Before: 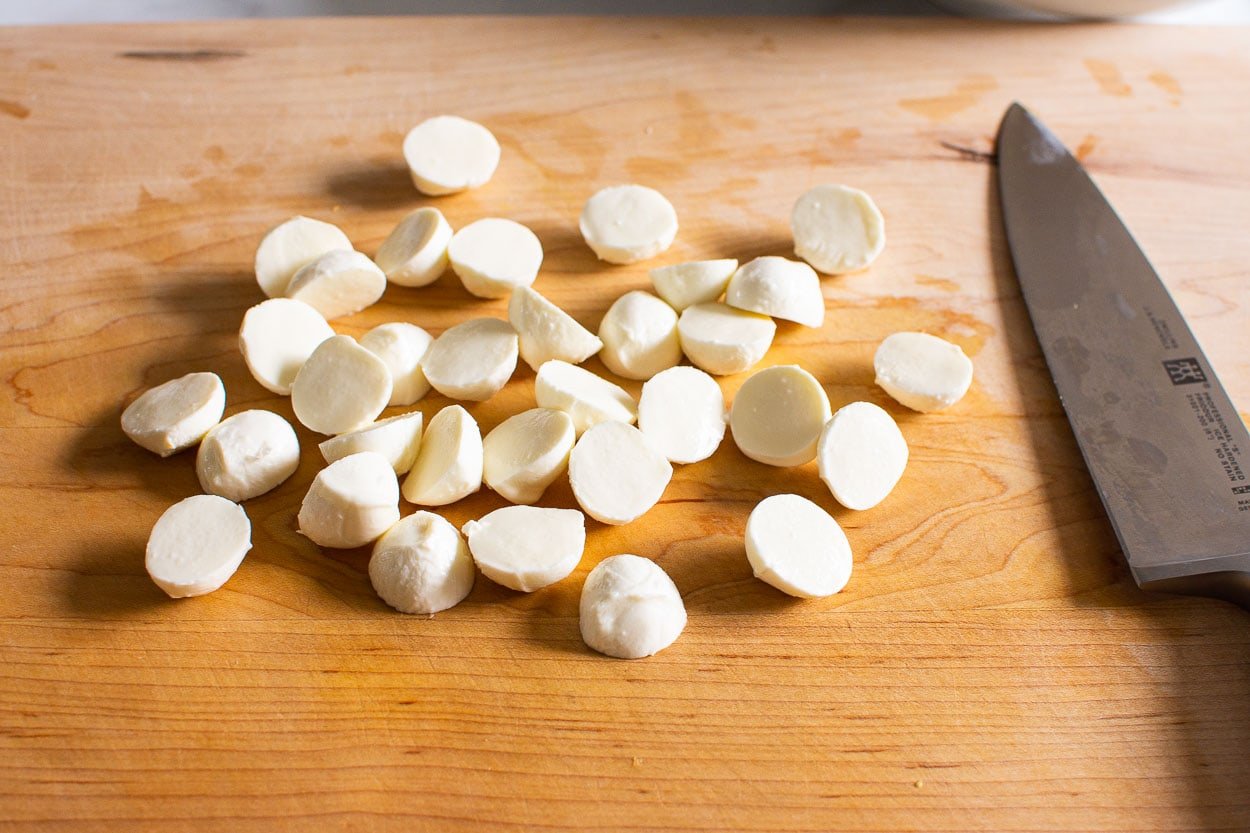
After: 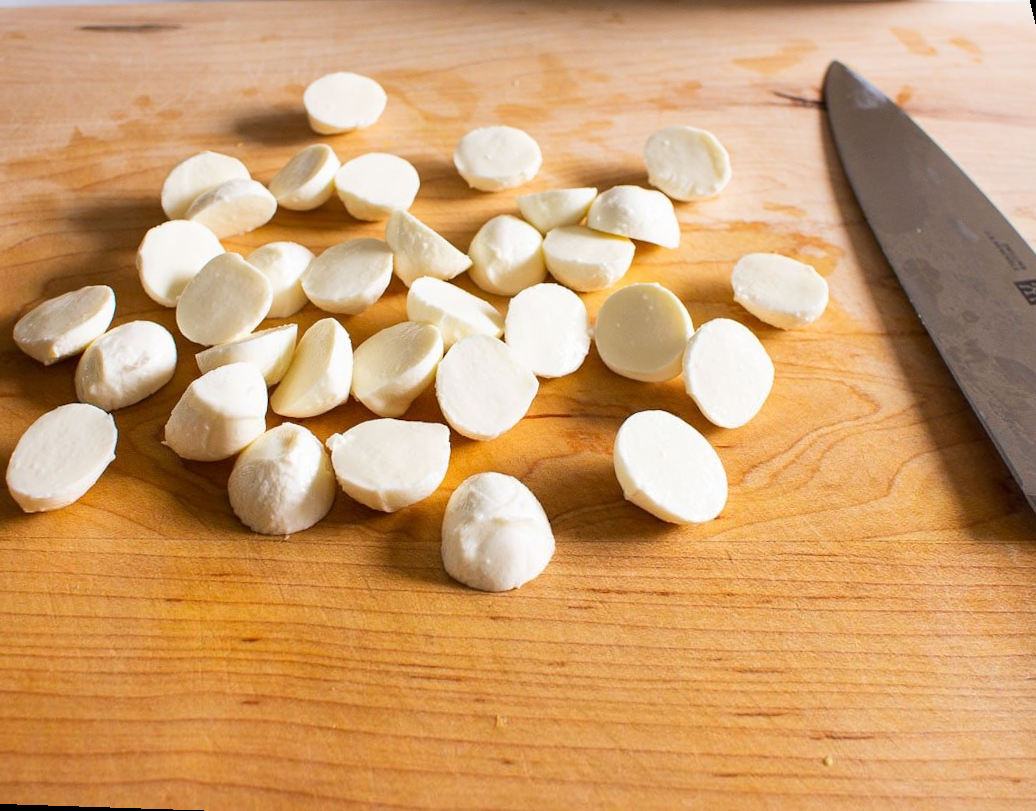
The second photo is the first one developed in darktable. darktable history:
rotate and perspective: rotation 0.72°, lens shift (vertical) -0.352, lens shift (horizontal) -0.051, crop left 0.152, crop right 0.859, crop top 0.019, crop bottom 0.964
